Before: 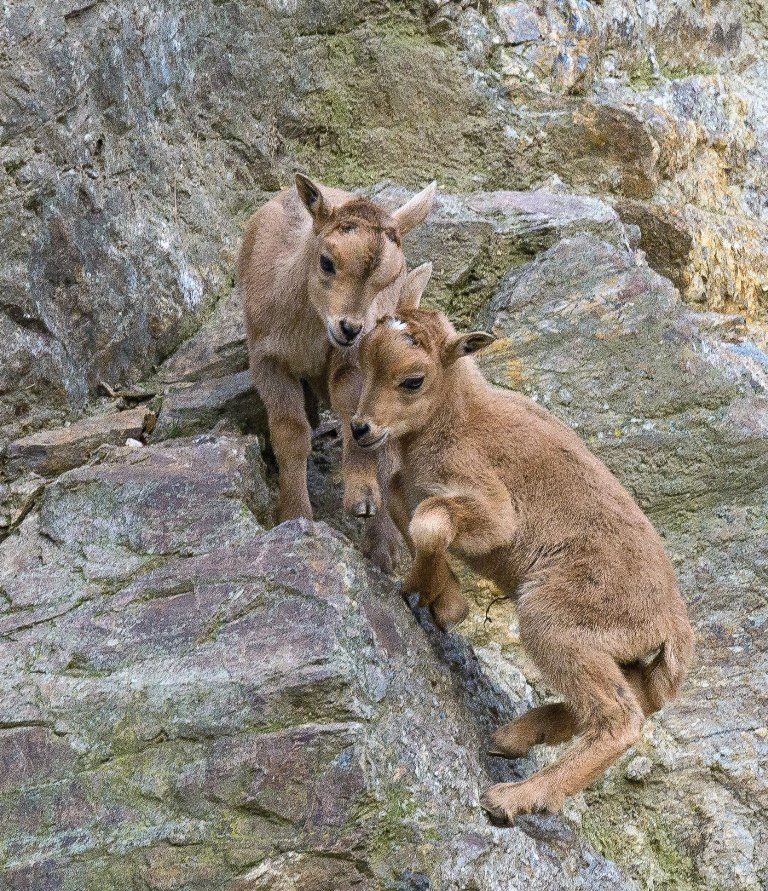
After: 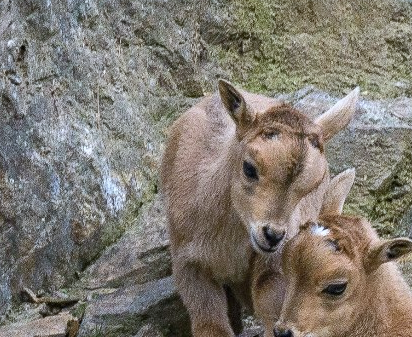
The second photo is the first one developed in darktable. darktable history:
white balance: red 0.976, blue 1.04
crop: left 10.121%, top 10.631%, right 36.218%, bottom 51.526%
